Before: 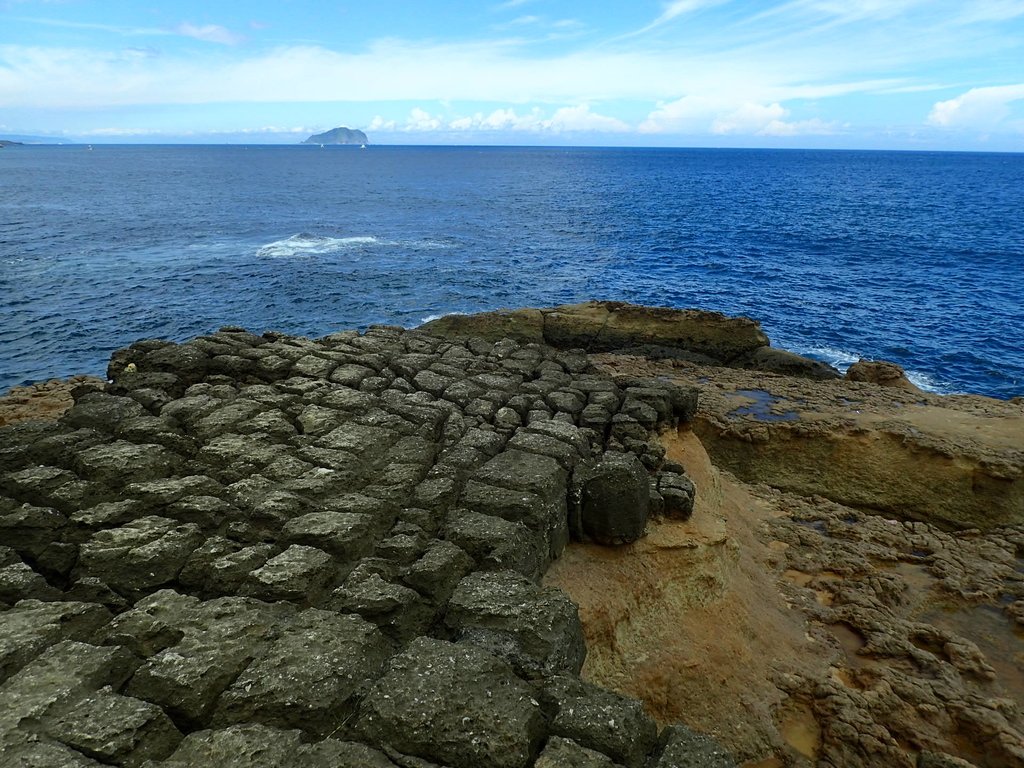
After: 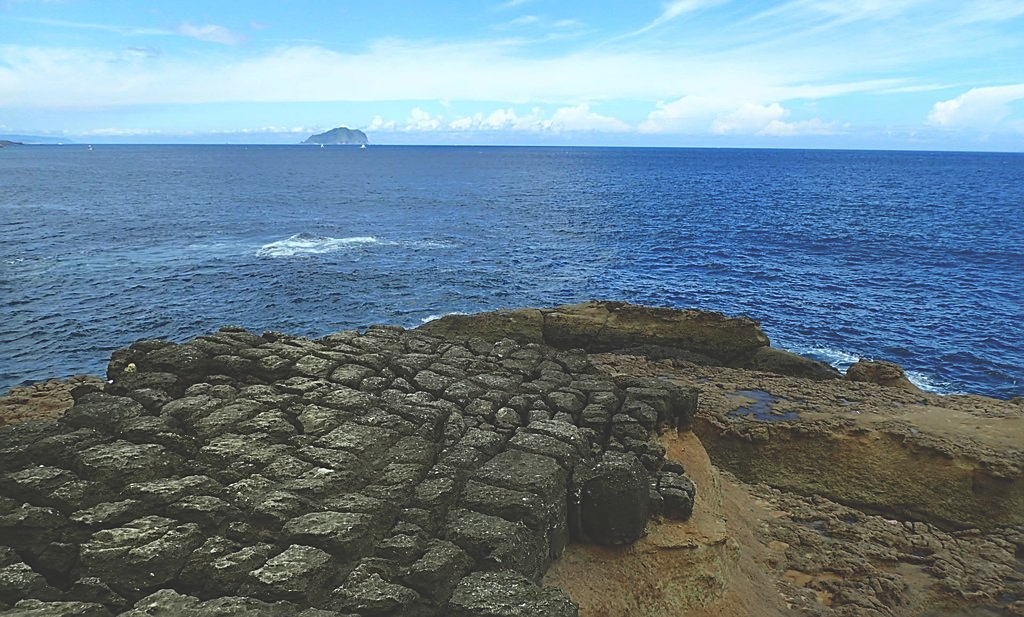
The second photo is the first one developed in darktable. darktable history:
crop: bottom 19.593%
sharpen: on, module defaults
exposure: black level correction -0.028, compensate highlight preservation false
